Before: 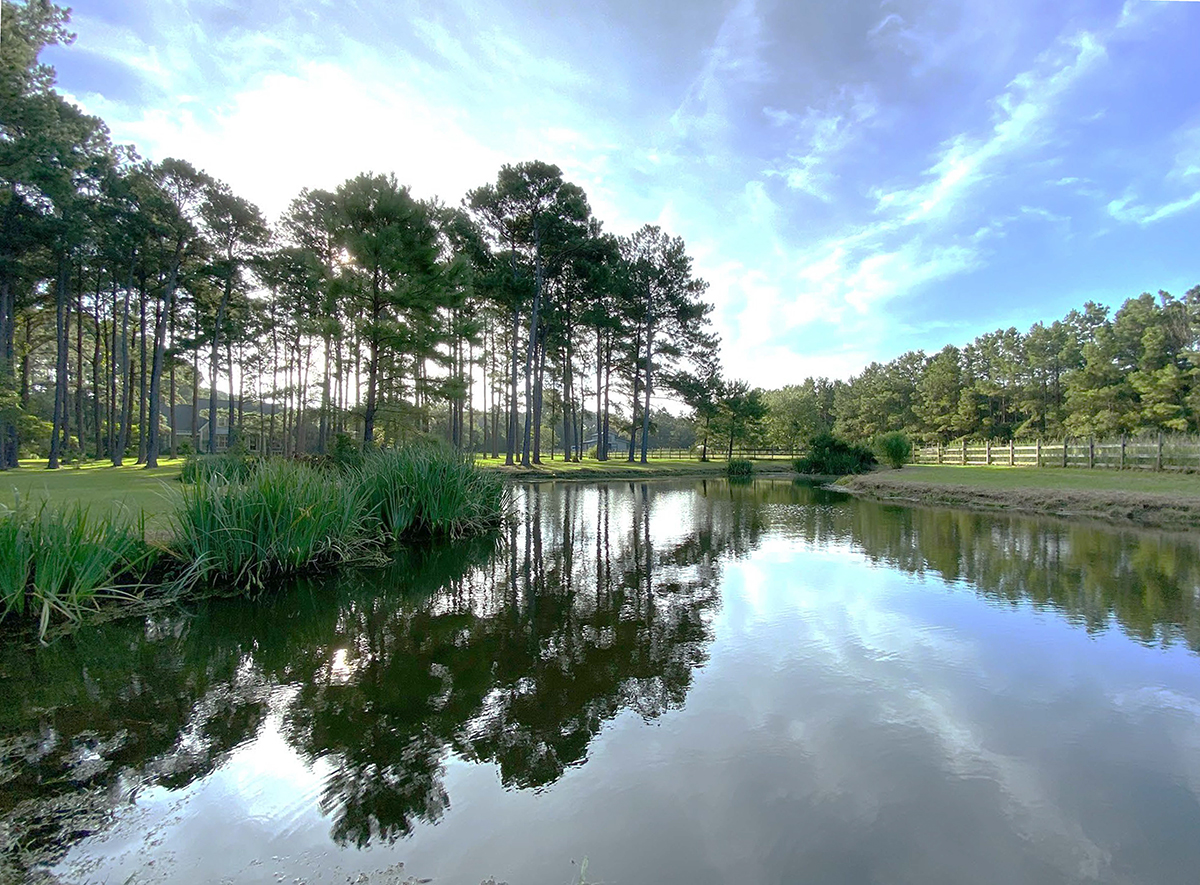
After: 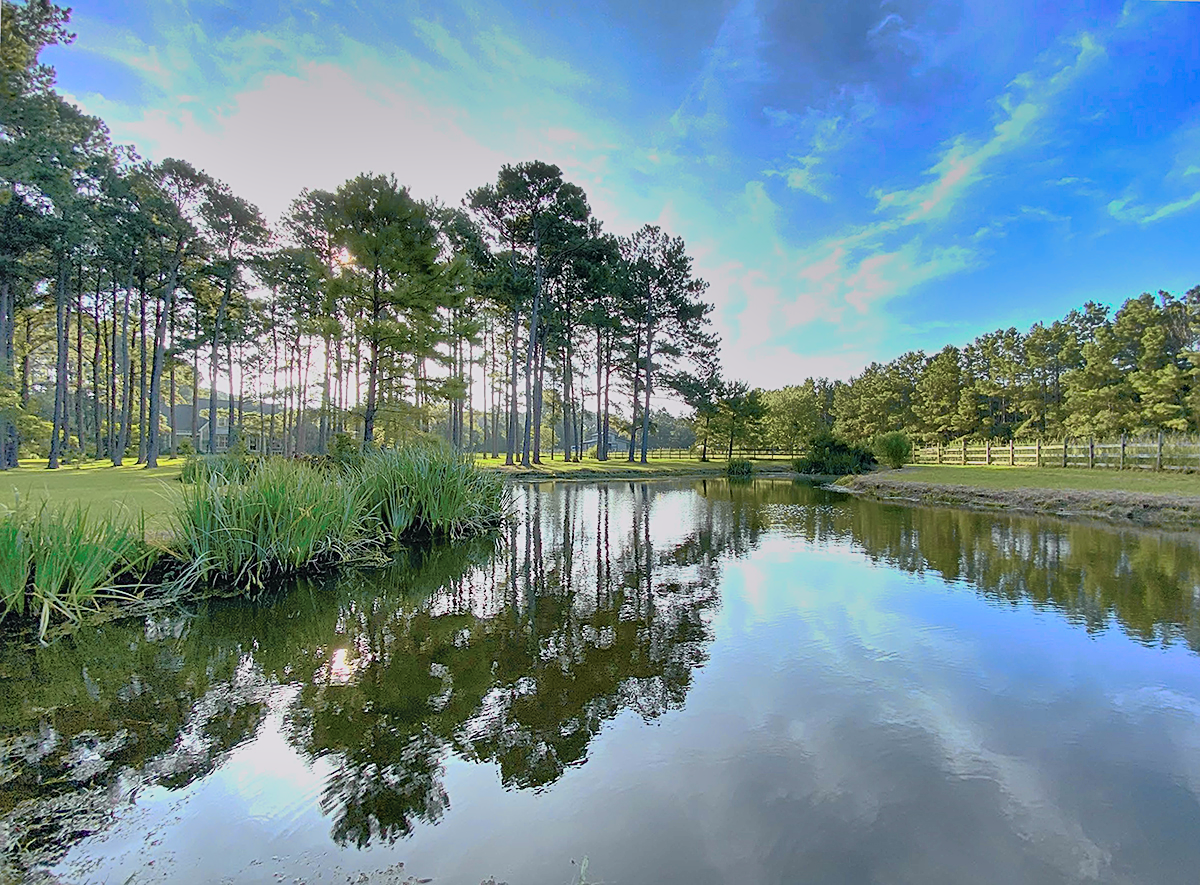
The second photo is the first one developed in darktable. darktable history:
shadows and highlights: shadows 80.73, white point adjustment -9.07, highlights -61.46, soften with gaussian
velvia: on, module defaults
contrast brightness saturation: contrast 0.1, brightness 0.3, saturation 0.14
tone curve: curves: ch0 [(0, 0.009) (0.105, 0.08) (0.195, 0.18) (0.283, 0.316) (0.384, 0.434) (0.485, 0.531) (0.638, 0.69) (0.81, 0.872) (1, 0.977)]; ch1 [(0, 0) (0.161, 0.092) (0.35, 0.33) (0.379, 0.401) (0.456, 0.469) (0.498, 0.502) (0.52, 0.536) (0.586, 0.617) (0.635, 0.655) (1, 1)]; ch2 [(0, 0) (0.371, 0.362) (0.437, 0.437) (0.483, 0.484) (0.53, 0.515) (0.56, 0.571) (0.622, 0.606) (1, 1)], color space Lab, independent channels, preserve colors none
sharpen: on, module defaults
color zones: curves: ch0 [(0, 0.5) (0.143, 0.5) (0.286, 0.5) (0.429, 0.5) (0.571, 0.5) (0.714, 0.476) (0.857, 0.5) (1, 0.5)]; ch2 [(0, 0.5) (0.143, 0.5) (0.286, 0.5) (0.429, 0.5) (0.571, 0.5) (0.714, 0.487) (0.857, 0.5) (1, 0.5)]
